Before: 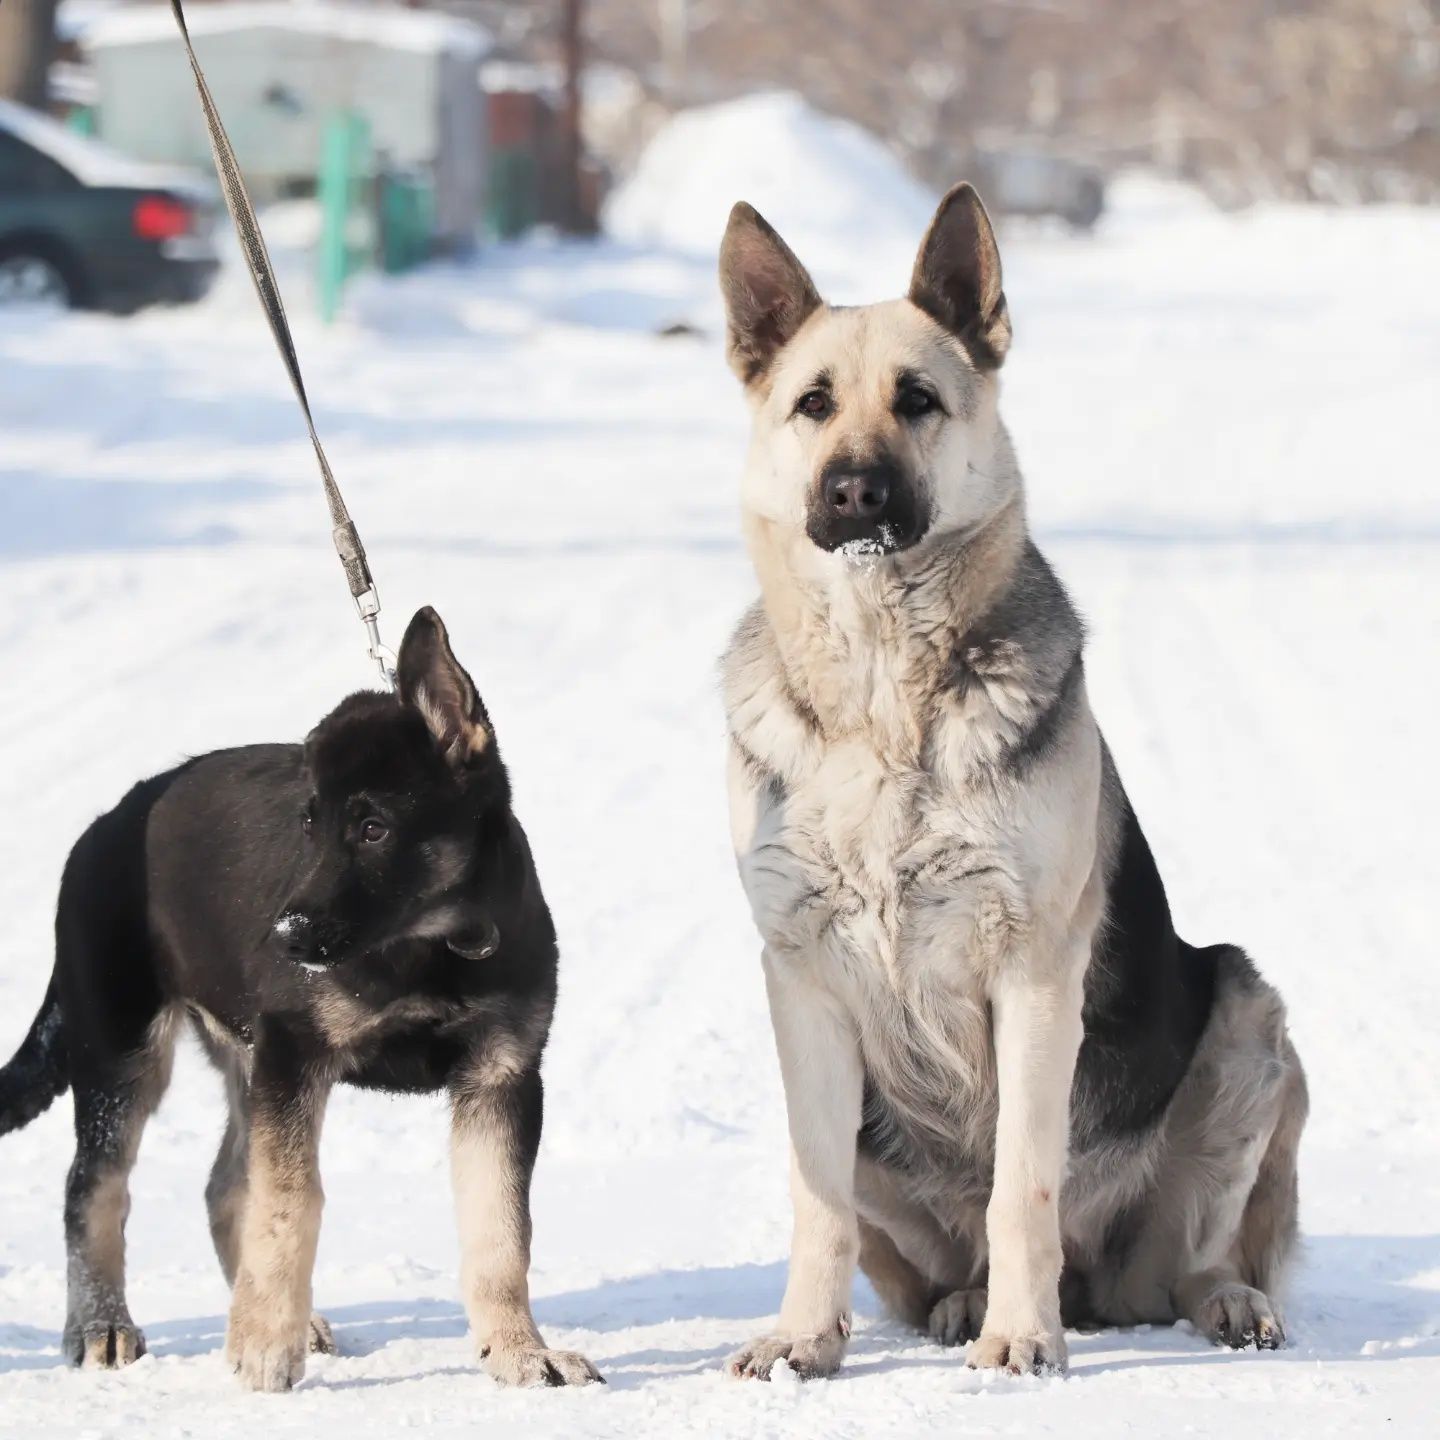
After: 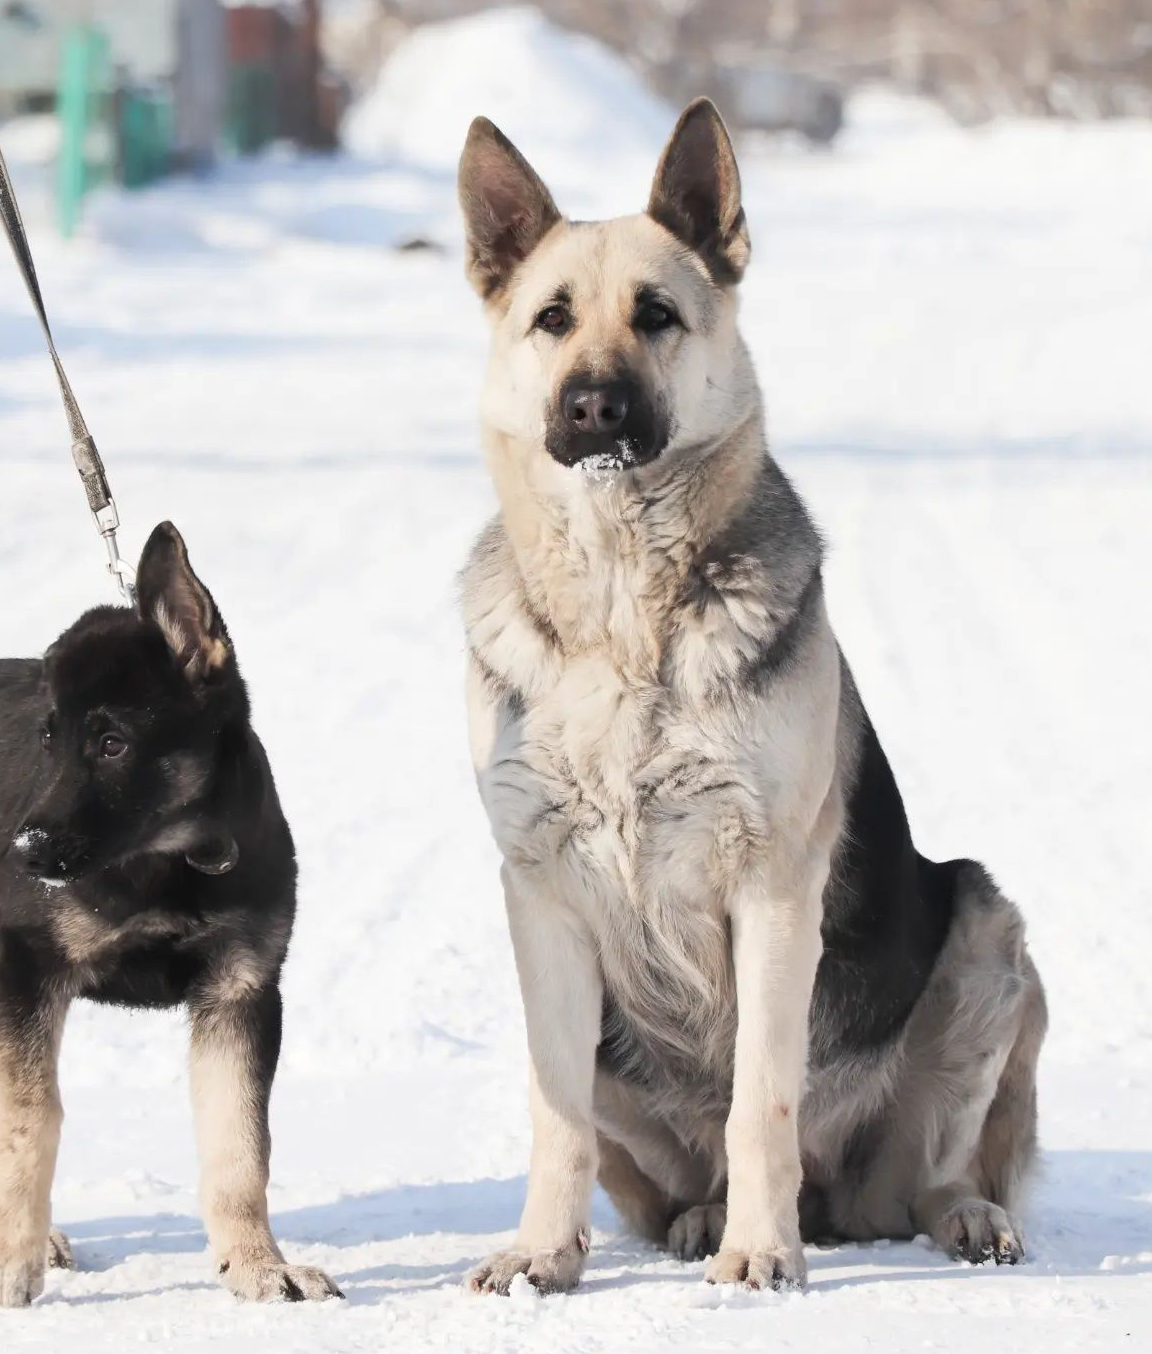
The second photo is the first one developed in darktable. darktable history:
crop and rotate: left 18.178%, top 5.929%, right 1.787%
